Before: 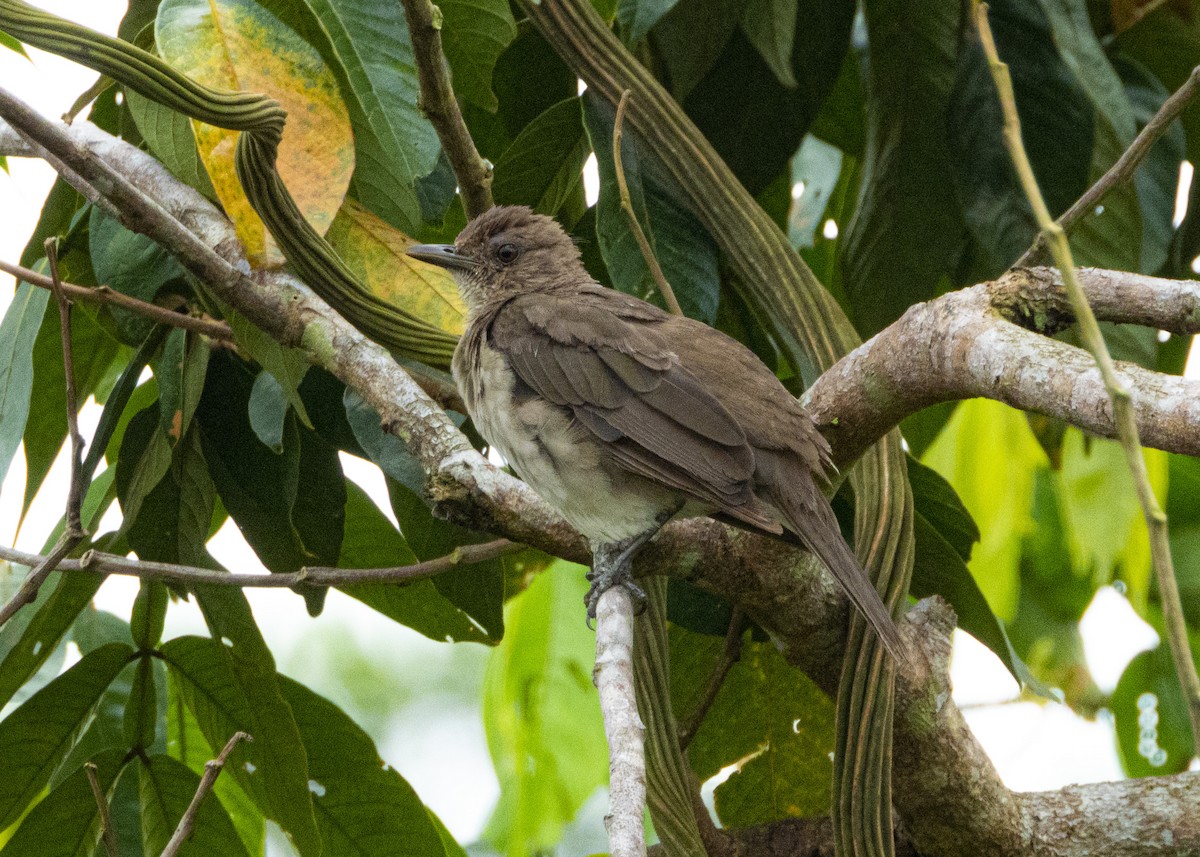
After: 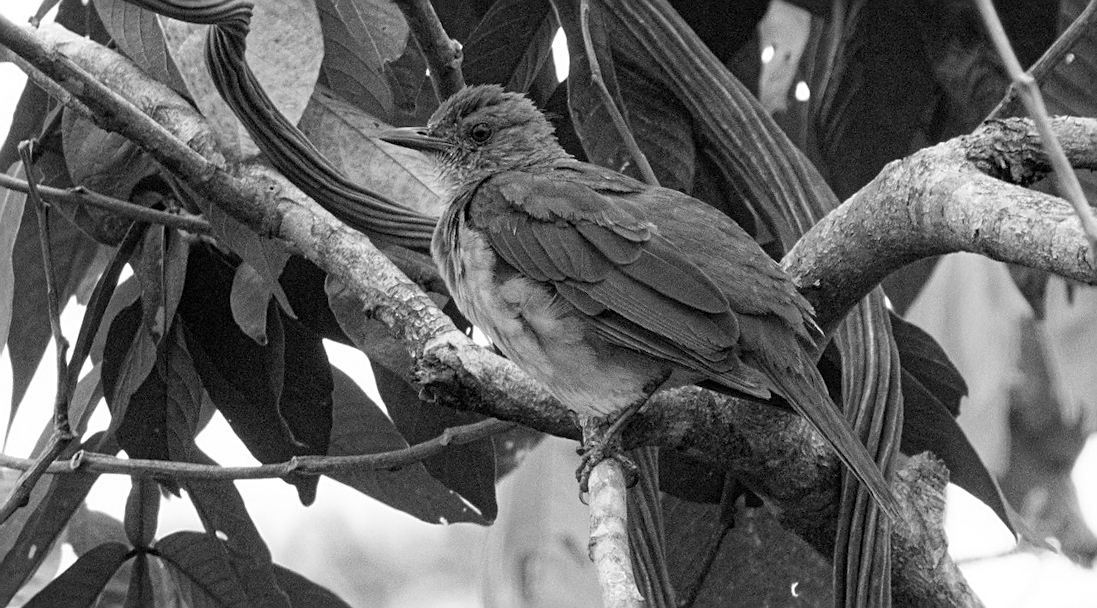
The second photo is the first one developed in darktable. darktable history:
rotate and perspective: rotation -3°, crop left 0.031, crop right 0.968, crop top 0.07, crop bottom 0.93
sharpen: on, module defaults
monochrome: on, module defaults
crop and rotate: angle 0.03°, top 11.643%, right 5.651%, bottom 11.189%
